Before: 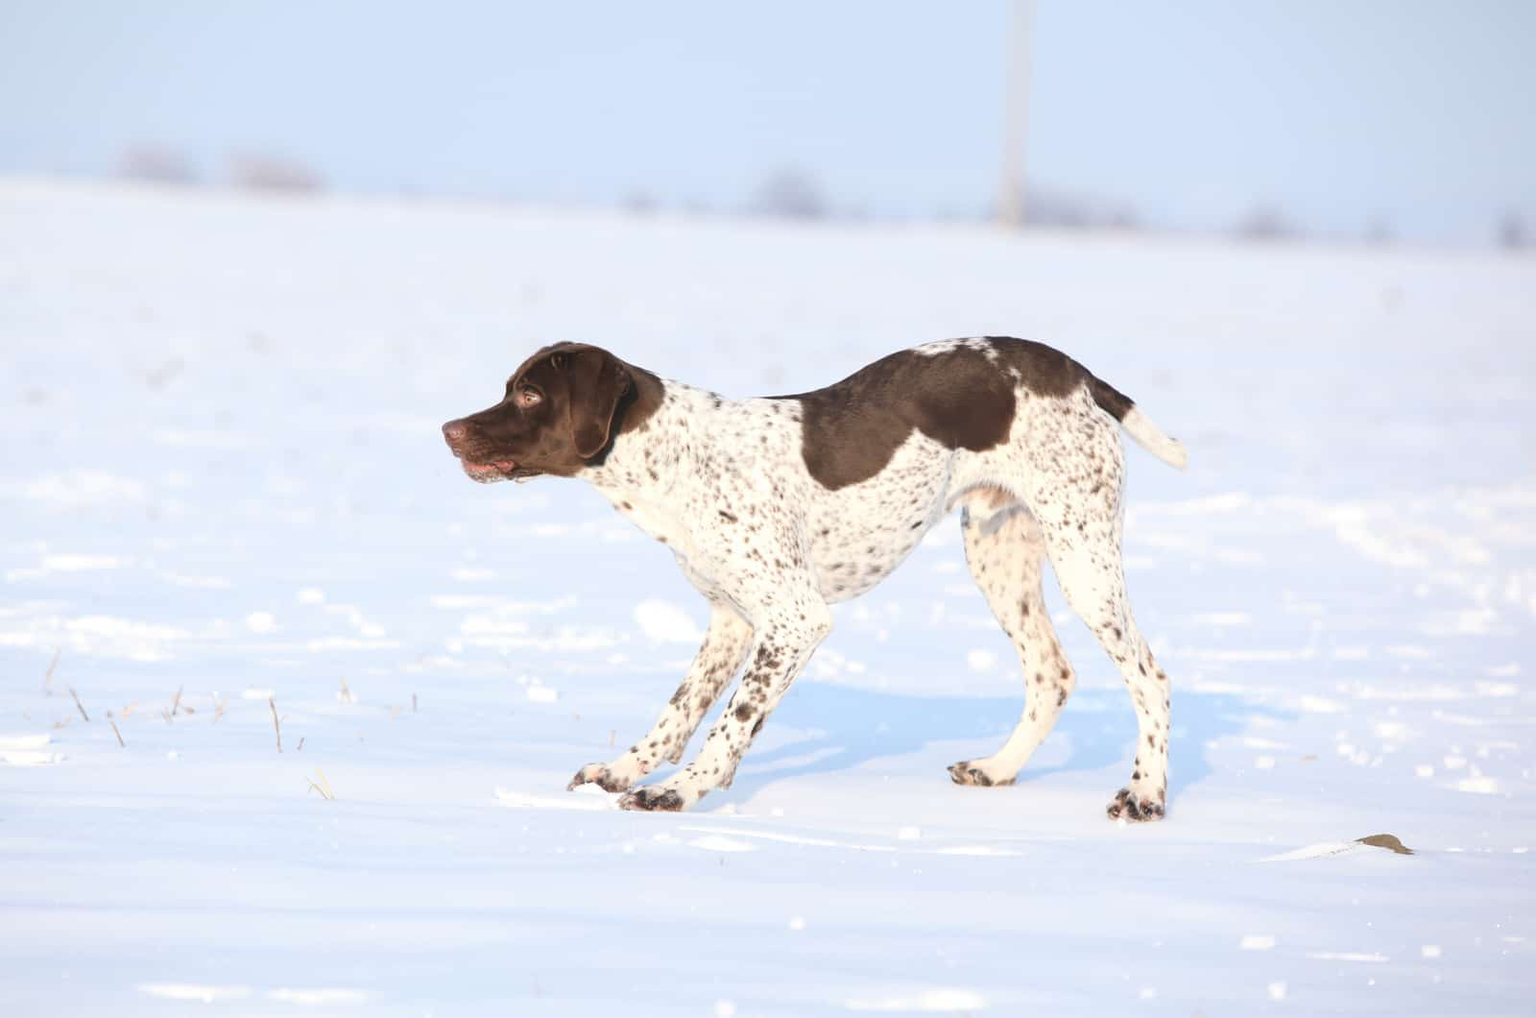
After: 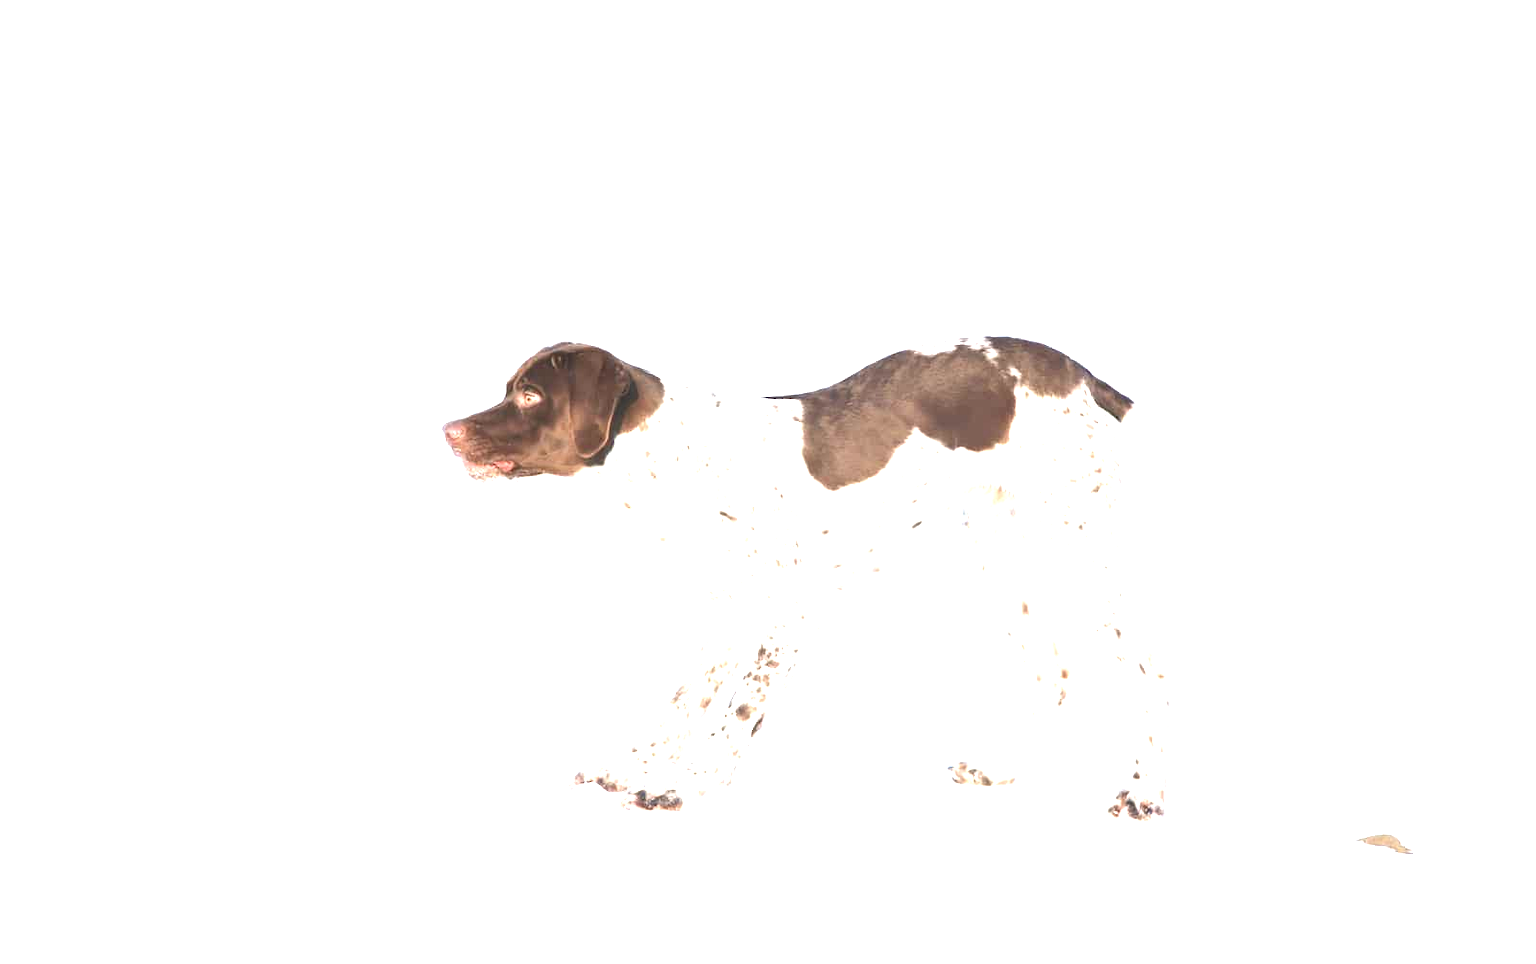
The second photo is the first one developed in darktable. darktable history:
exposure: black level correction 0, exposure 1.511 EV, compensate highlight preservation false
crop and rotate: top 0.009%, bottom 5.135%
